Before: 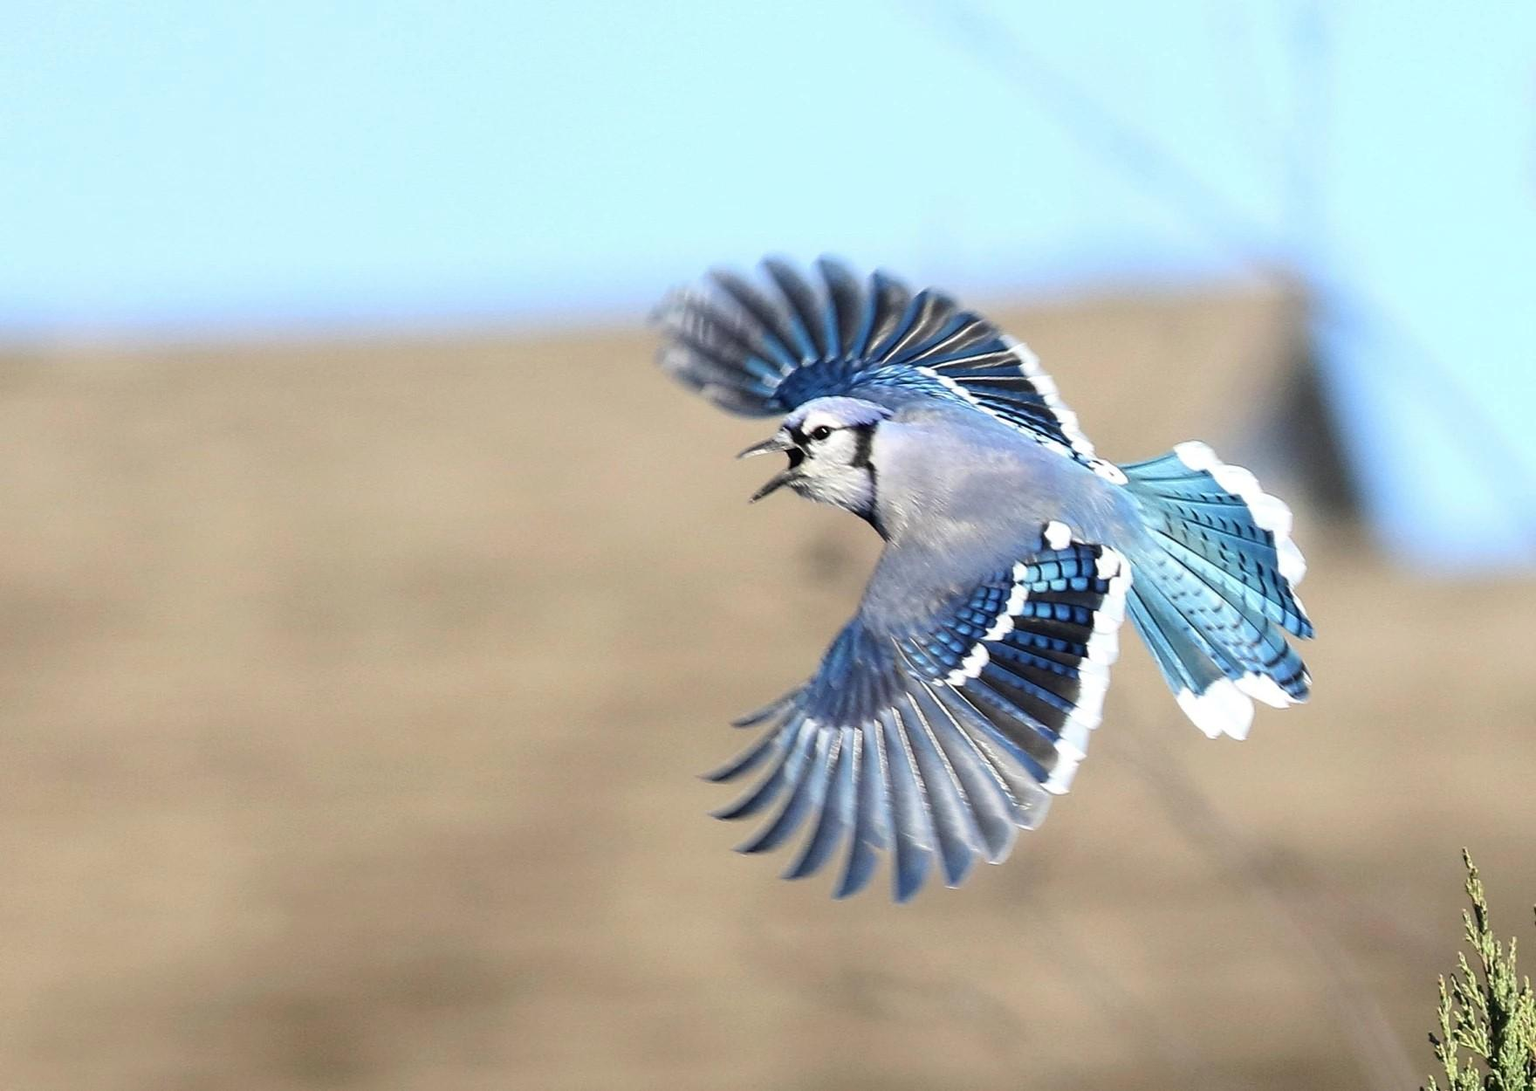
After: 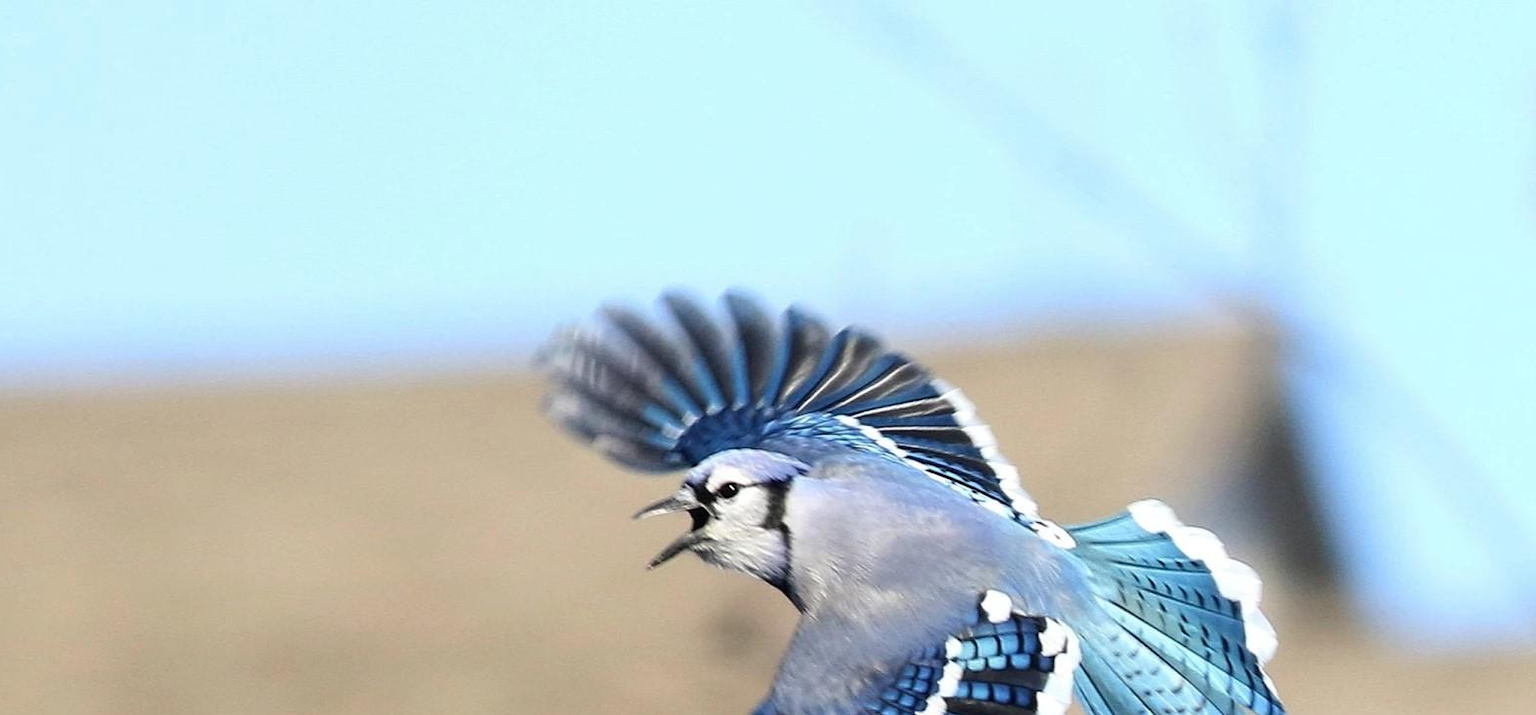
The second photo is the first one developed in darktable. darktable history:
crop and rotate: left 11.699%, bottom 42.07%
